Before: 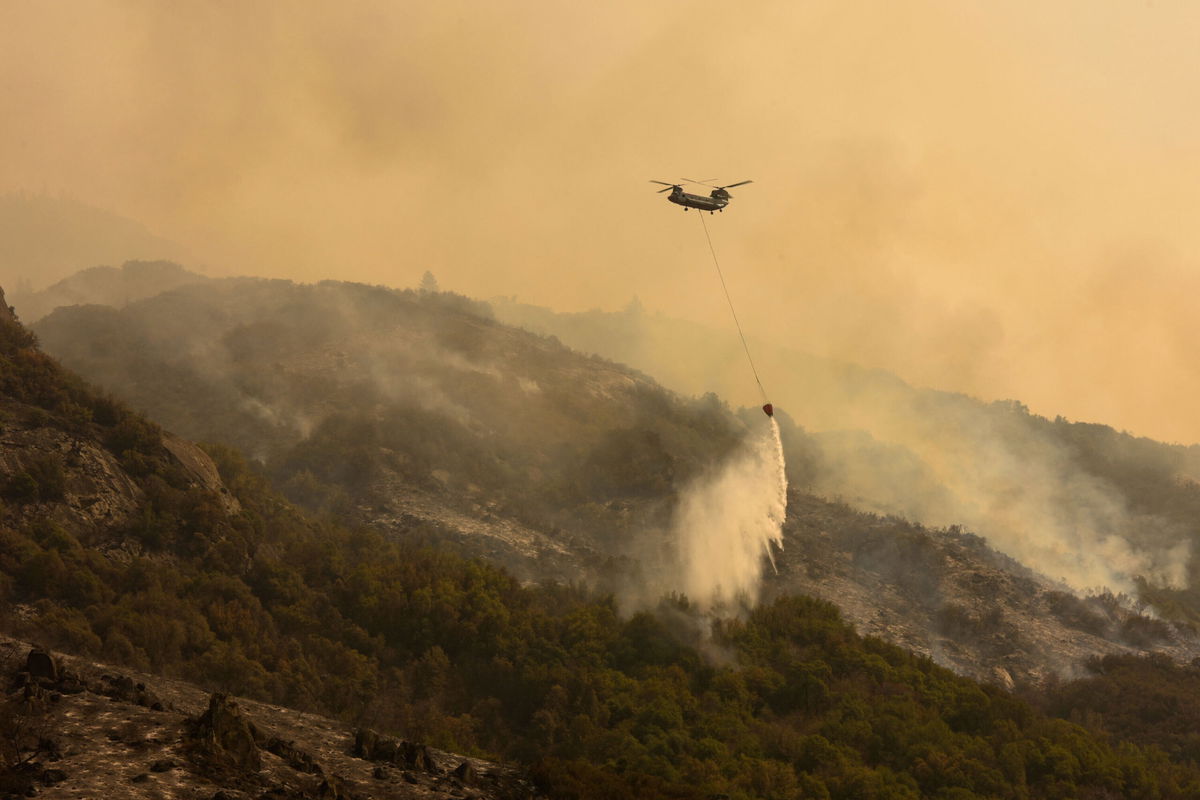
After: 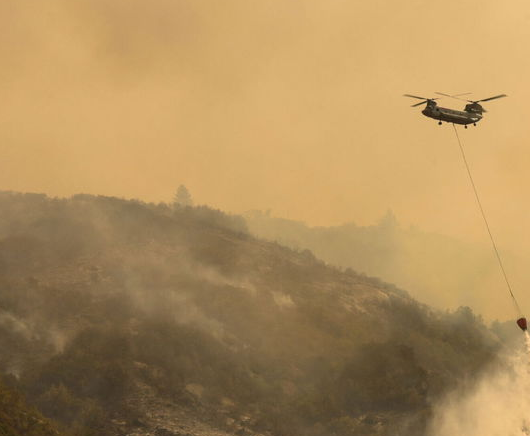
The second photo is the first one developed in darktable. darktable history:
crop: left 20.57%, top 10.808%, right 35.228%, bottom 34.6%
